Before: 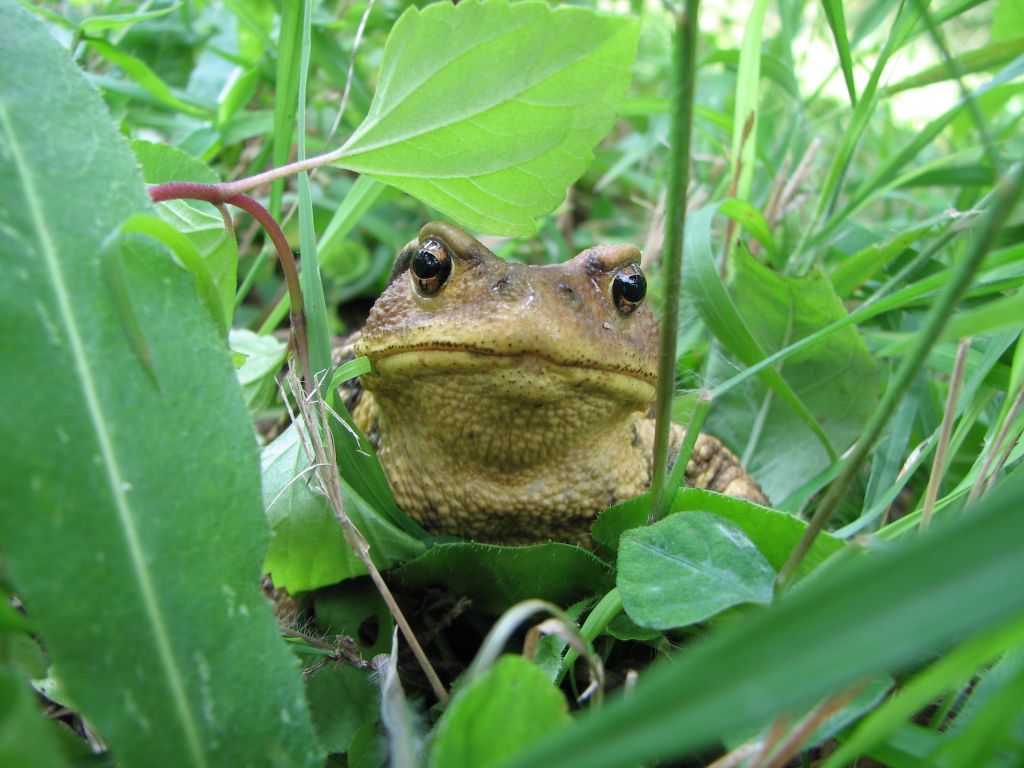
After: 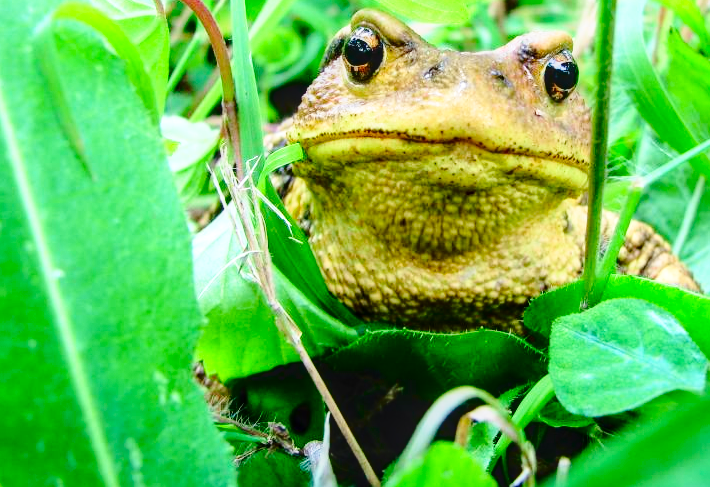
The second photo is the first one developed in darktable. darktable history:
color correction: highlights b* 0.064, saturation 1.13
base curve: curves: ch0 [(0, 0) (0.028, 0.03) (0.121, 0.232) (0.46, 0.748) (0.859, 0.968) (1, 1)], preserve colors none
crop: left 6.703%, top 27.805%, right 23.925%, bottom 8.772%
tone curve: curves: ch0 [(0, 0.023) (0.132, 0.075) (0.256, 0.2) (0.454, 0.495) (0.708, 0.78) (0.844, 0.896) (1, 0.98)]; ch1 [(0, 0) (0.37, 0.308) (0.478, 0.46) (0.499, 0.5) (0.513, 0.508) (0.526, 0.533) (0.59, 0.612) (0.764, 0.804) (1, 1)]; ch2 [(0, 0) (0.312, 0.313) (0.461, 0.454) (0.48, 0.477) (0.503, 0.5) (0.526, 0.54) (0.564, 0.595) (0.631, 0.676) (0.713, 0.767) (0.985, 0.966)], color space Lab, independent channels, preserve colors none
local contrast: detail 130%
